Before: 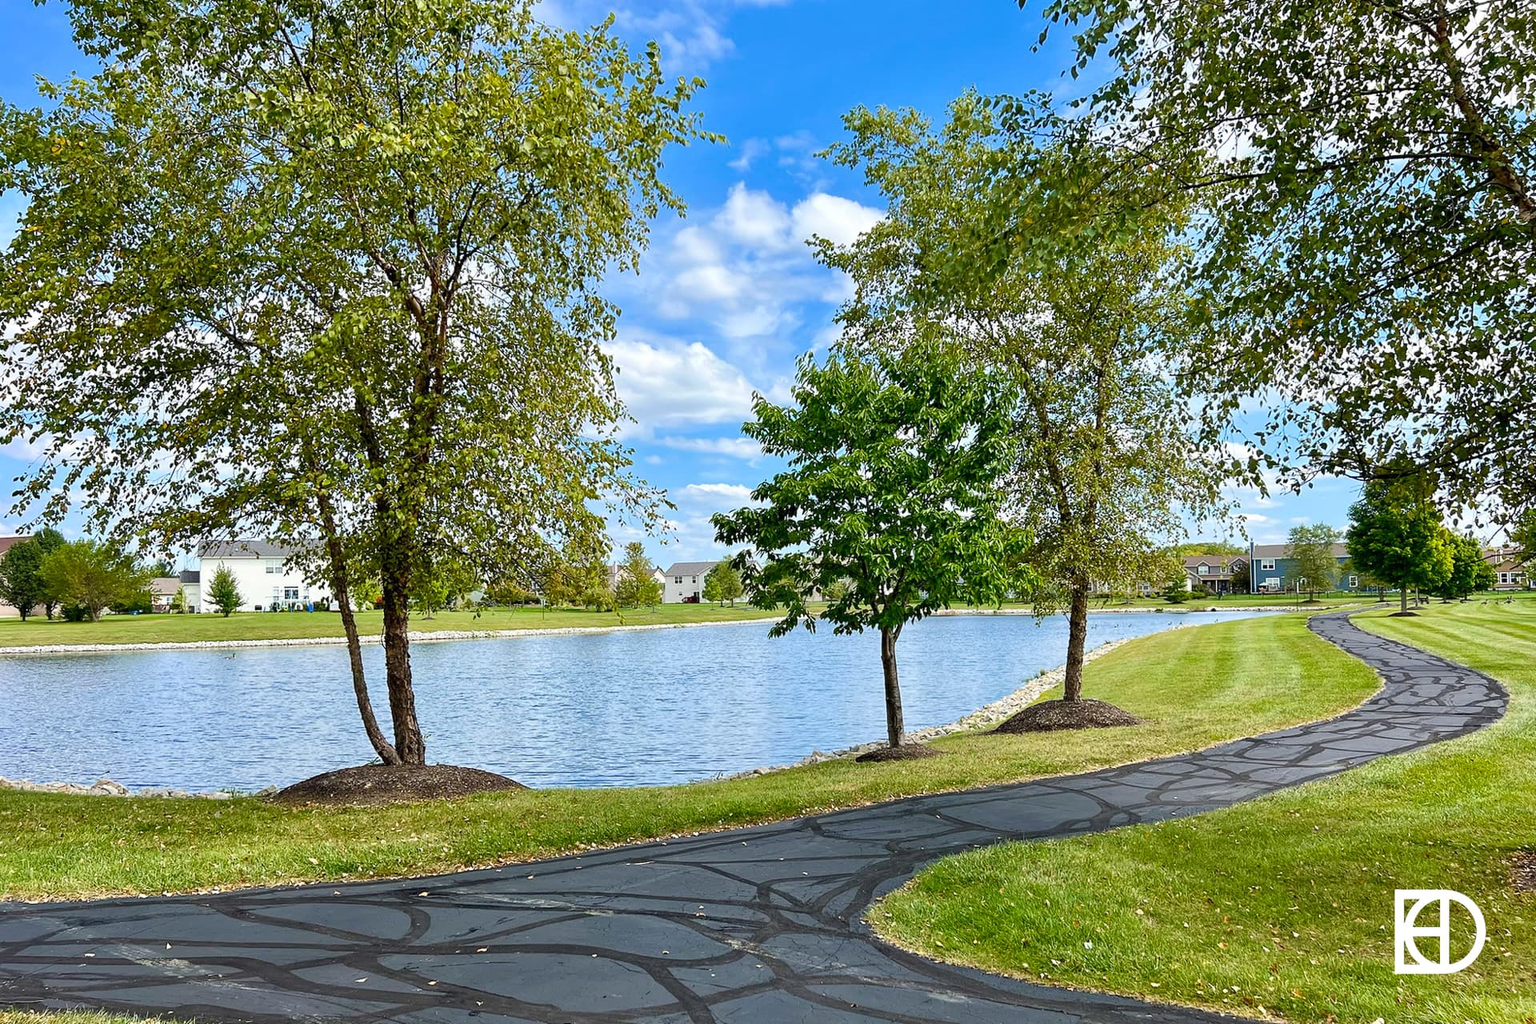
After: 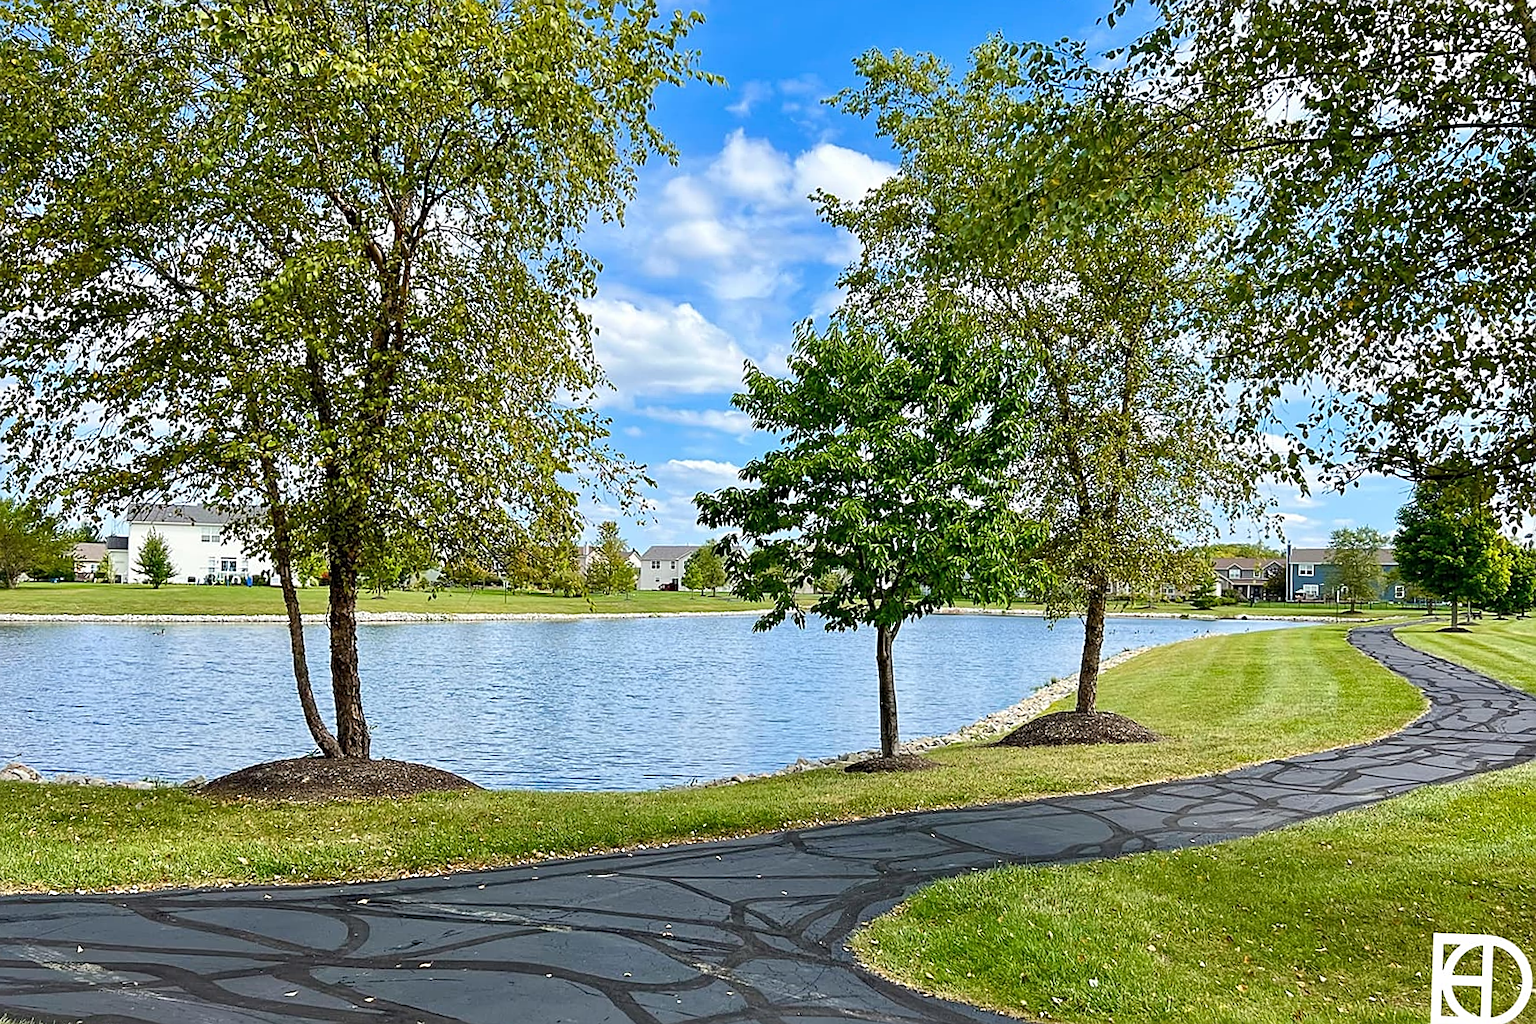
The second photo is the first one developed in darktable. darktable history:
sharpen: on, module defaults
crop and rotate: angle -1.96°, left 3.097%, top 4.154%, right 1.586%, bottom 0.529%
